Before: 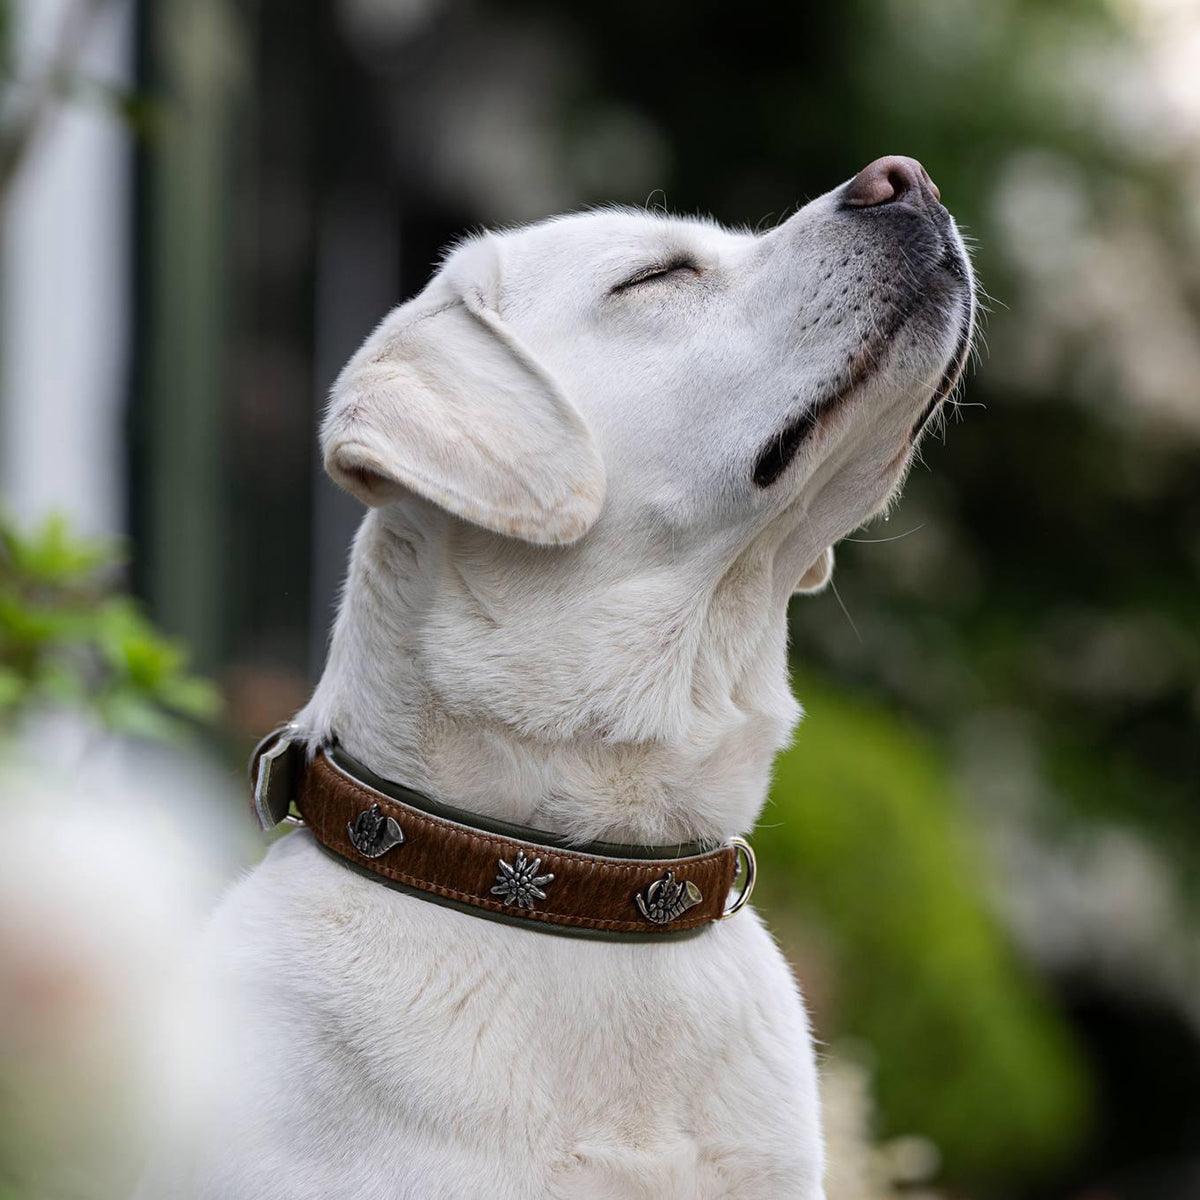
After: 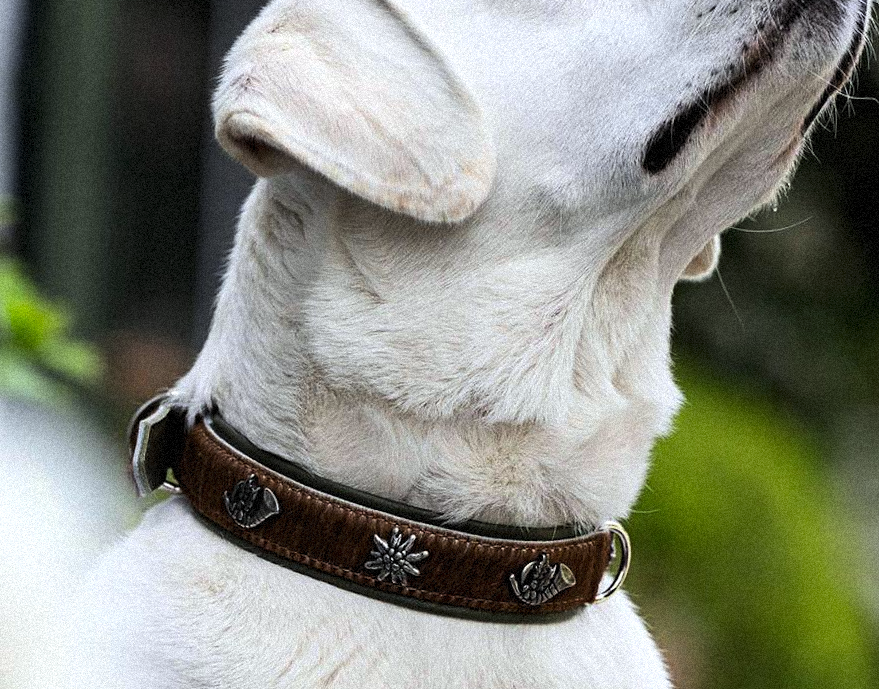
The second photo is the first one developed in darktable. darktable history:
white balance: red 0.978, blue 0.999
contrast brightness saturation: contrast 0.2, brightness 0.16, saturation 0.22
grain: strength 35%, mid-tones bias 0%
levels: levels [0.029, 0.545, 0.971]
crop: left 11.123%, top 27.61%, right 18.3%, bottom 17.034%
rotate and perspective: rotation 2.27°, automatic cropping off
